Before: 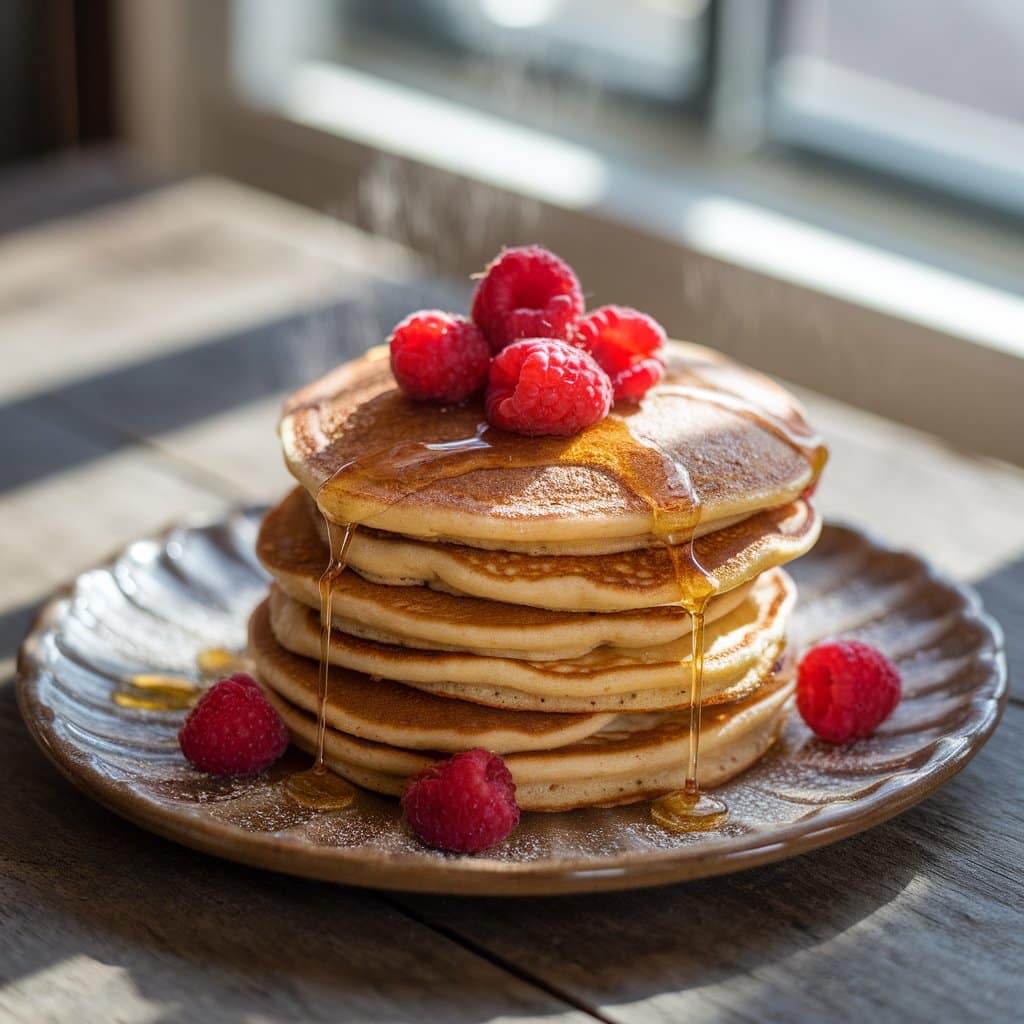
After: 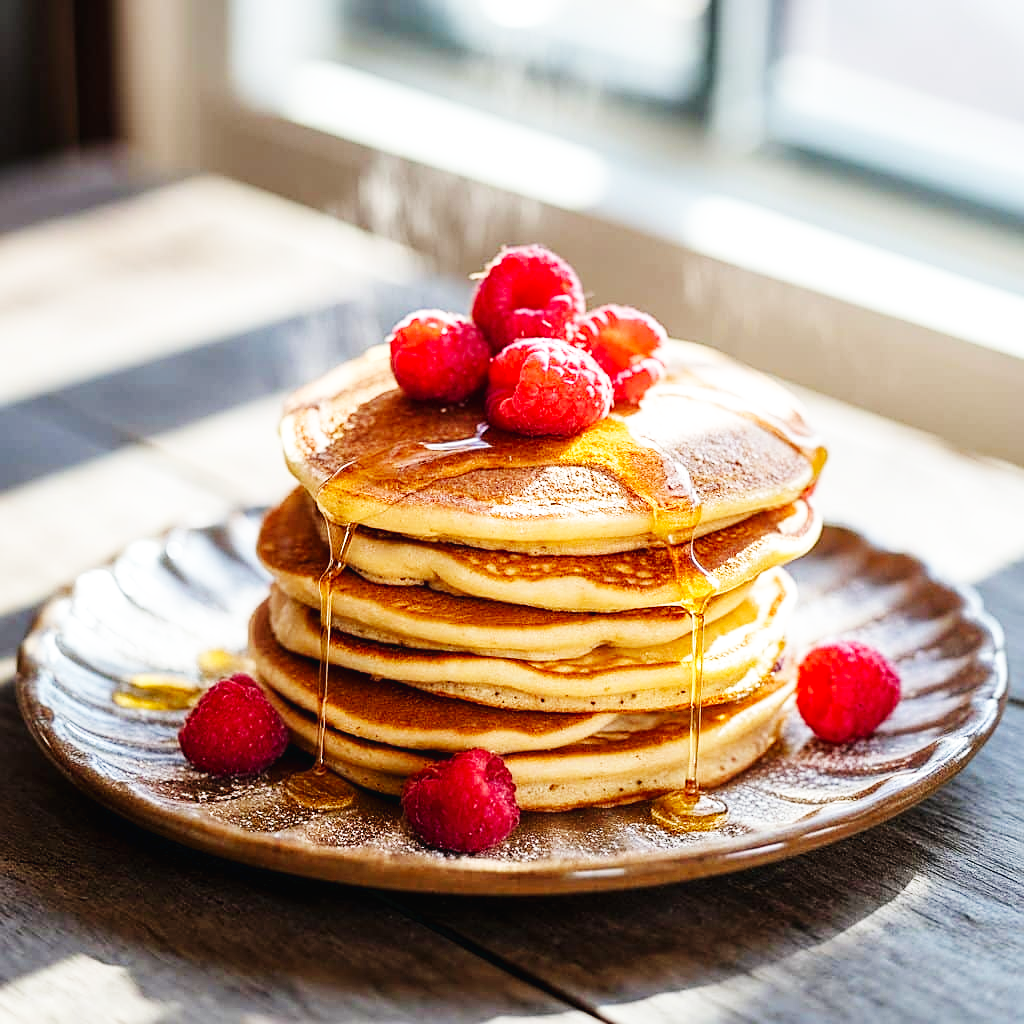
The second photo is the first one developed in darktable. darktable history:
sharpen: on, module defaults
base curve: curves: ch0 [(0, 0.003) (0.001, 0.002) (0.006, 0.004) (0.02, 0.022) (0.048, 0.086) (0.094, 0.234) (0.162, 0.431) (0.258, 0.629) (0.385, 0.8) (0.548, 0.918) (0.751, 0.988) (1, 1)], preserve colors none
